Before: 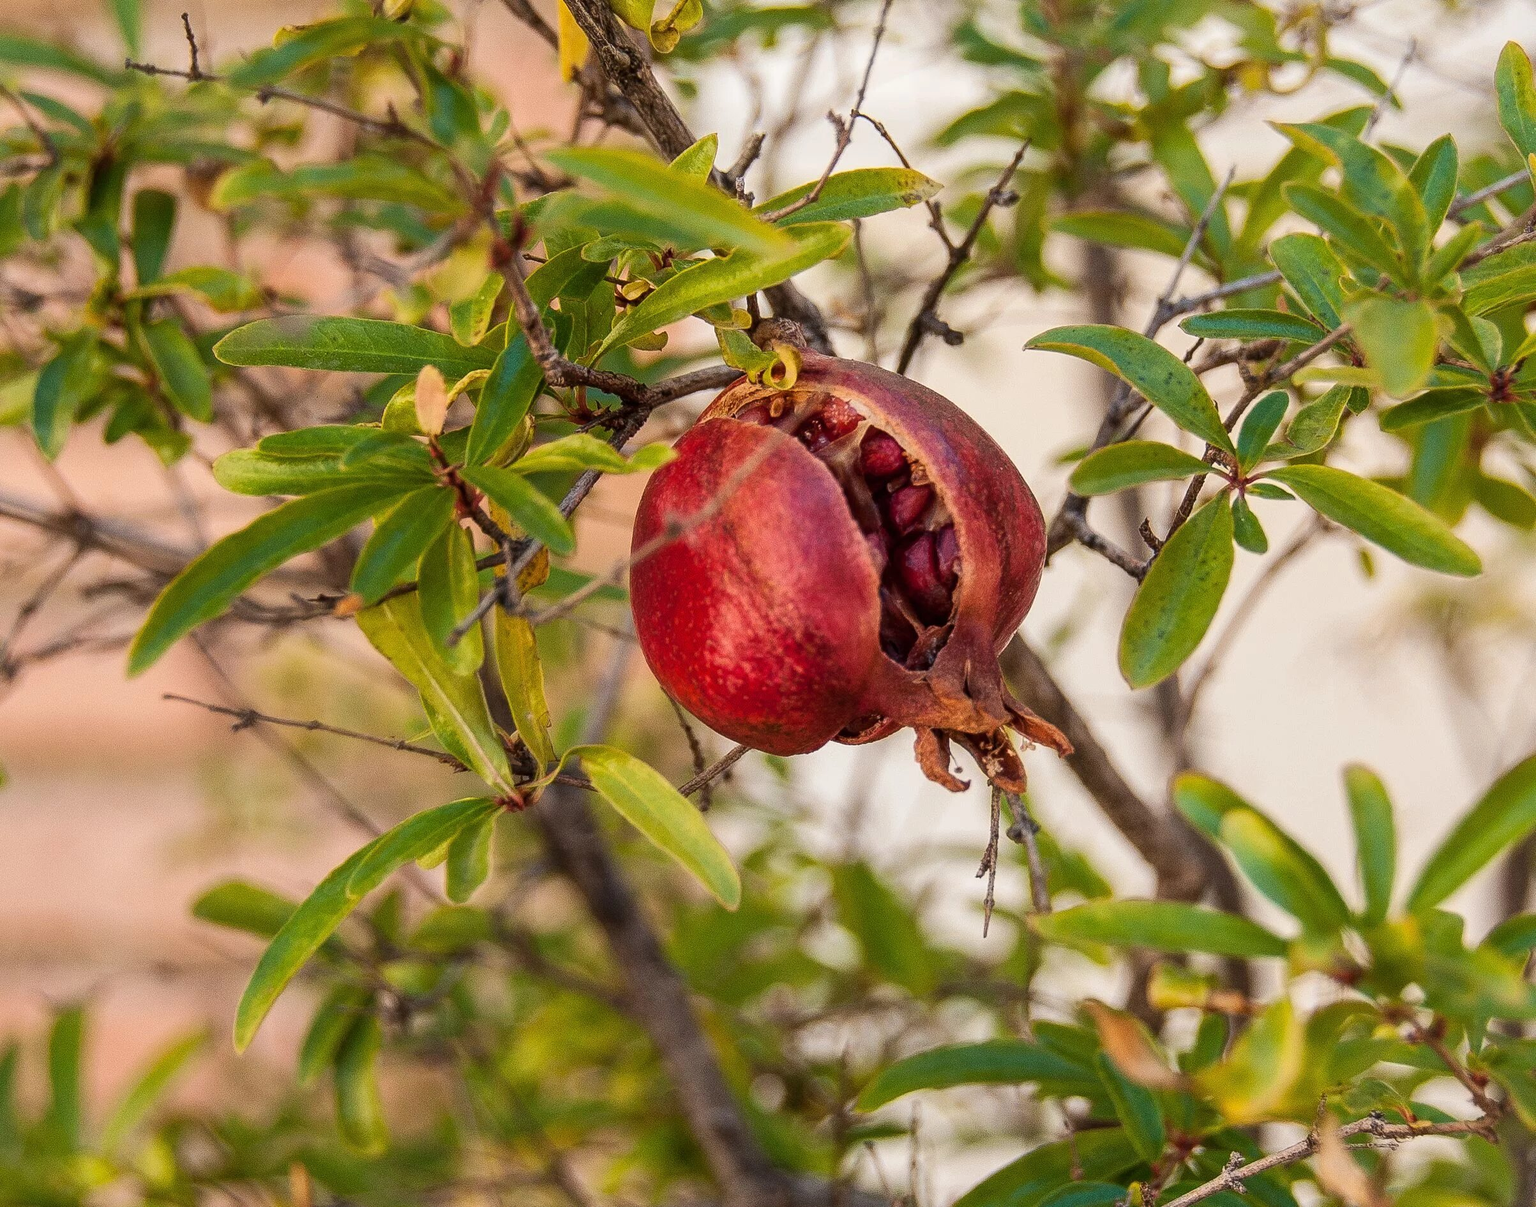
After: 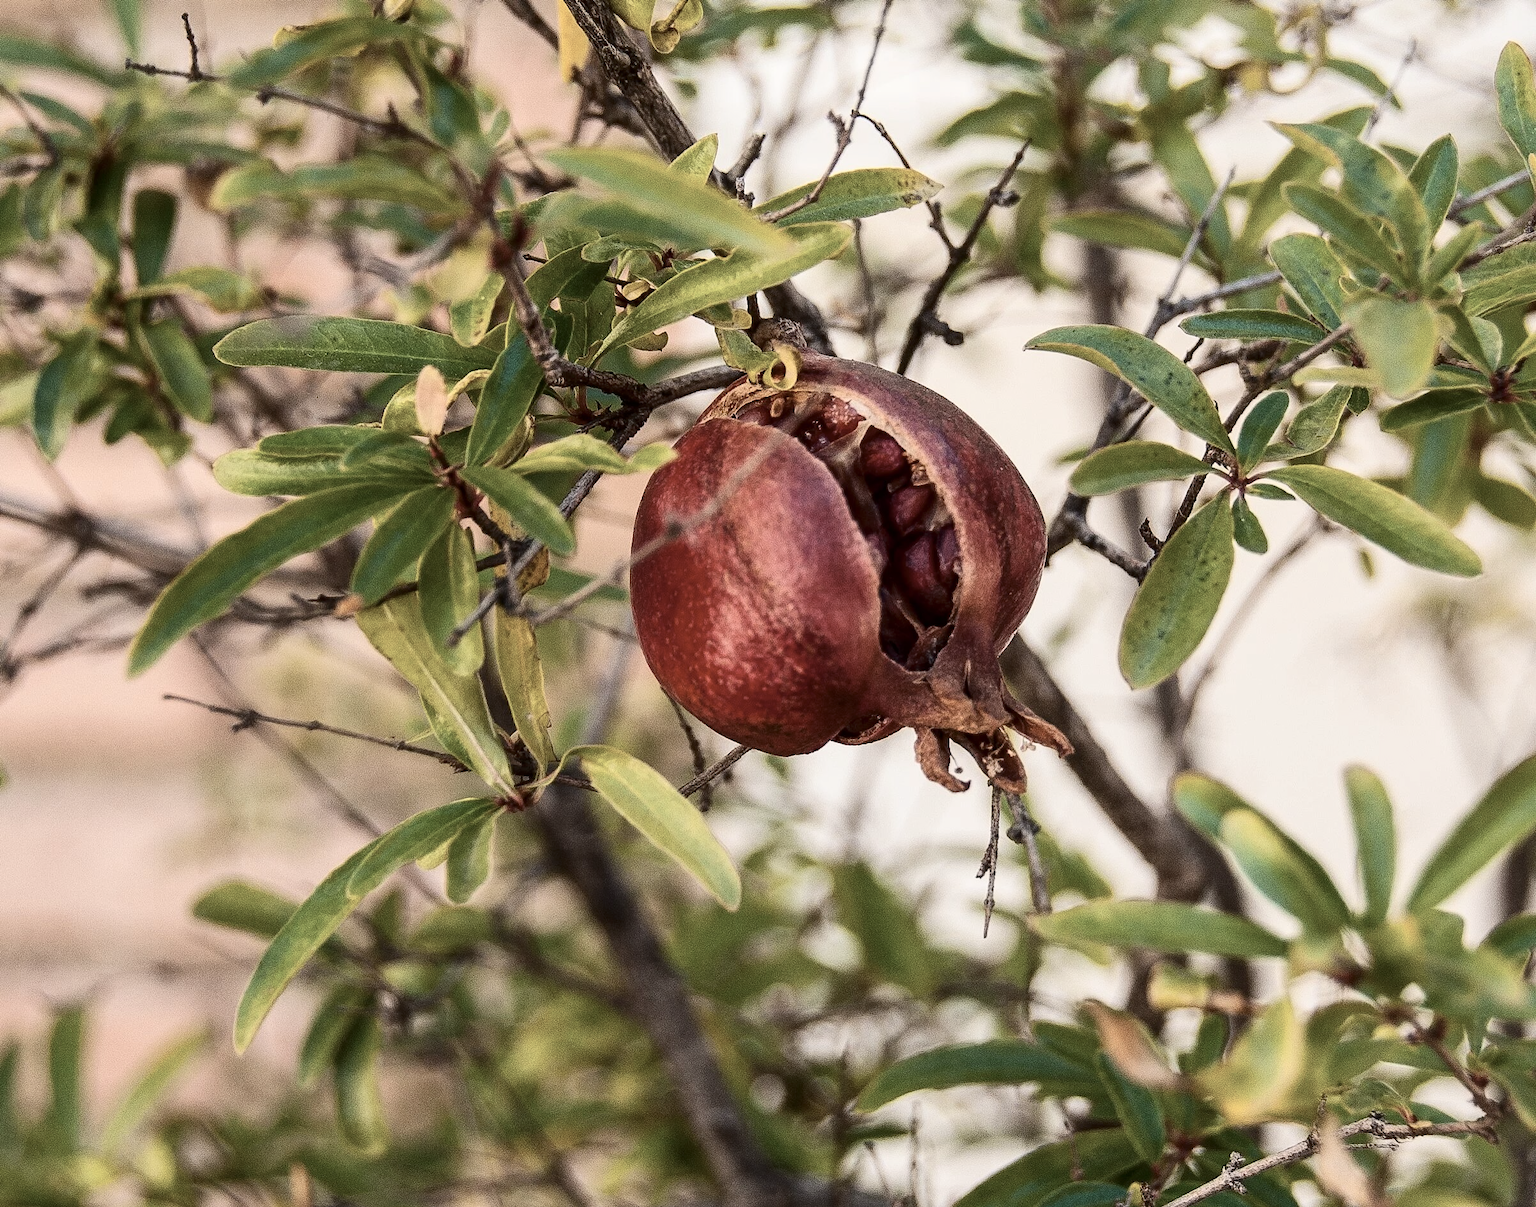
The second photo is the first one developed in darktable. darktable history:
contrast brightness saturation: contrast 0.25, saturation -0.31
color correction: saturation 0.85
